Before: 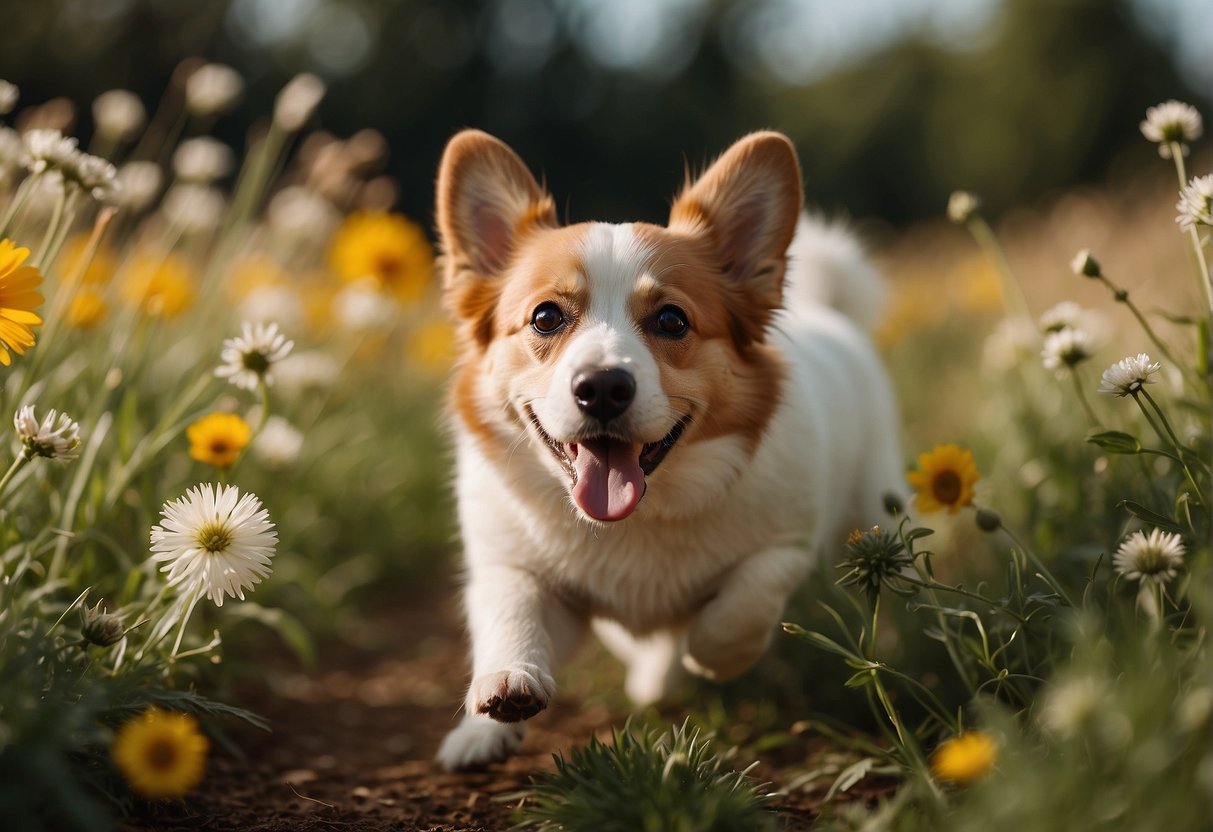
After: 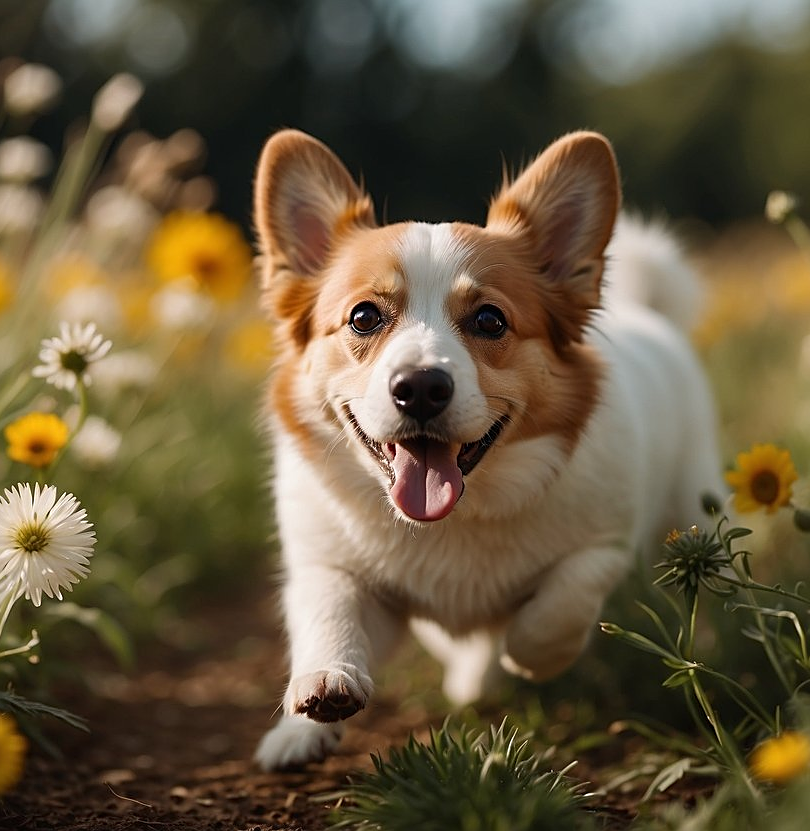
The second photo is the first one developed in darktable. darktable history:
crop and rotate: left 15.016%, right 18.2%
sharpen: on, module defaults
